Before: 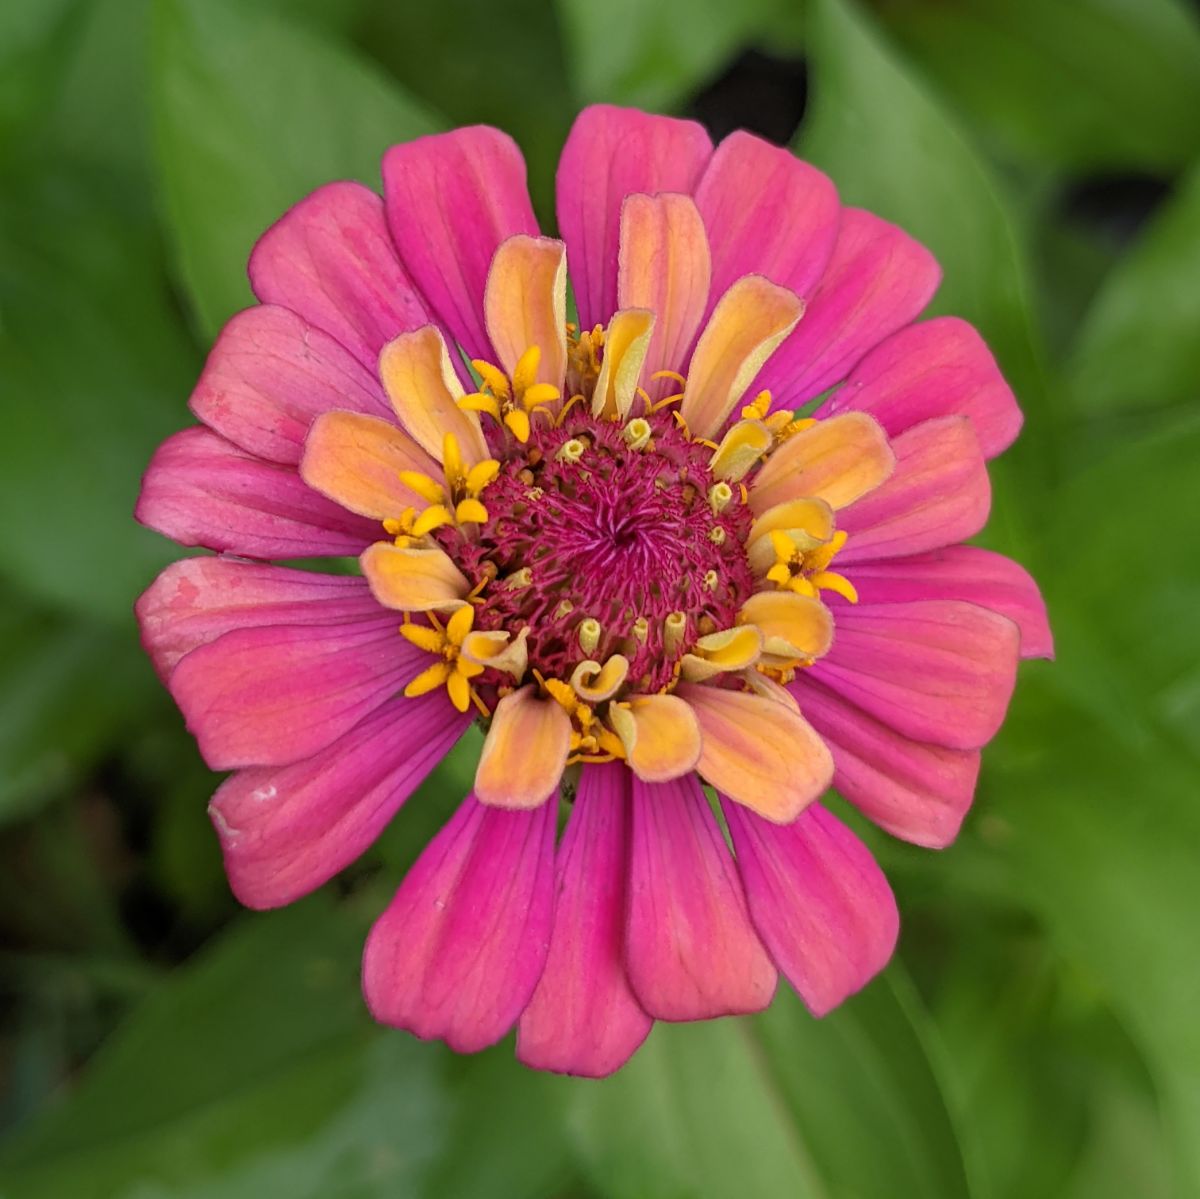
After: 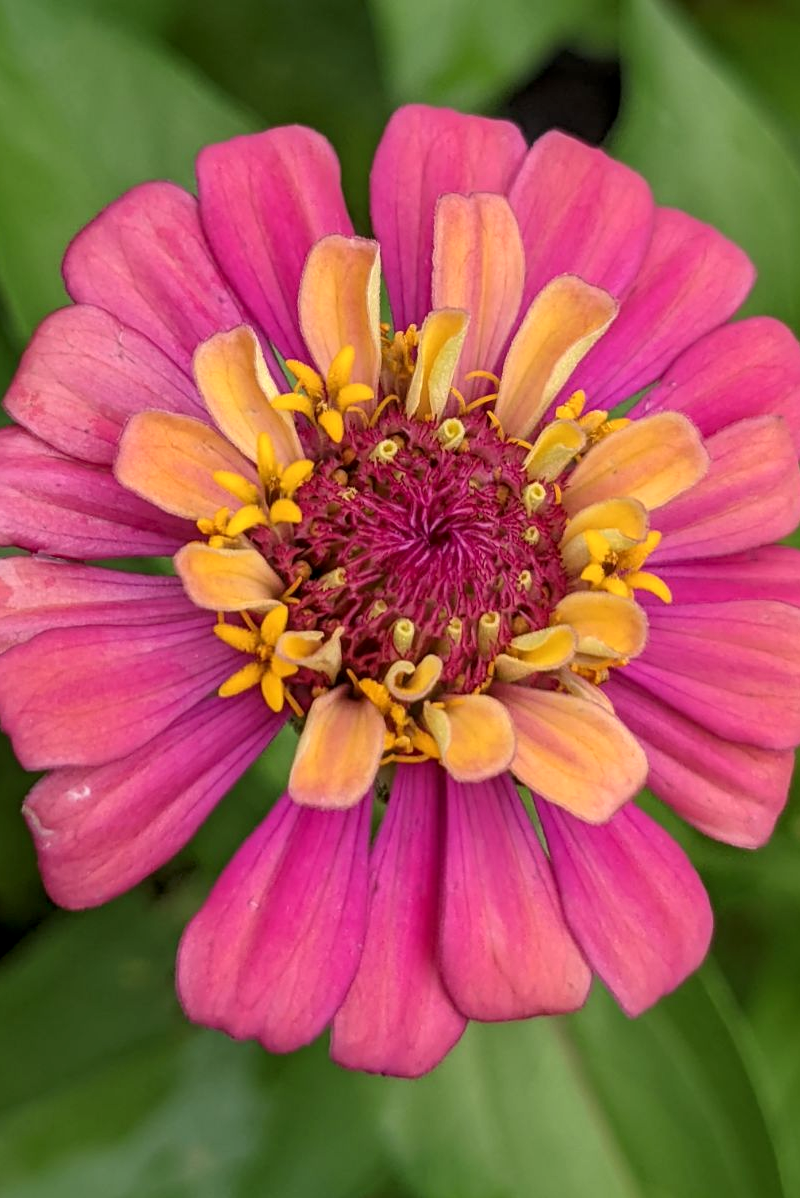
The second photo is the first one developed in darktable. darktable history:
local contrast: on, module defaults
white balance: red 1.009, blue 0.985
crop and rotate: left 15.546%, right 17.787%
